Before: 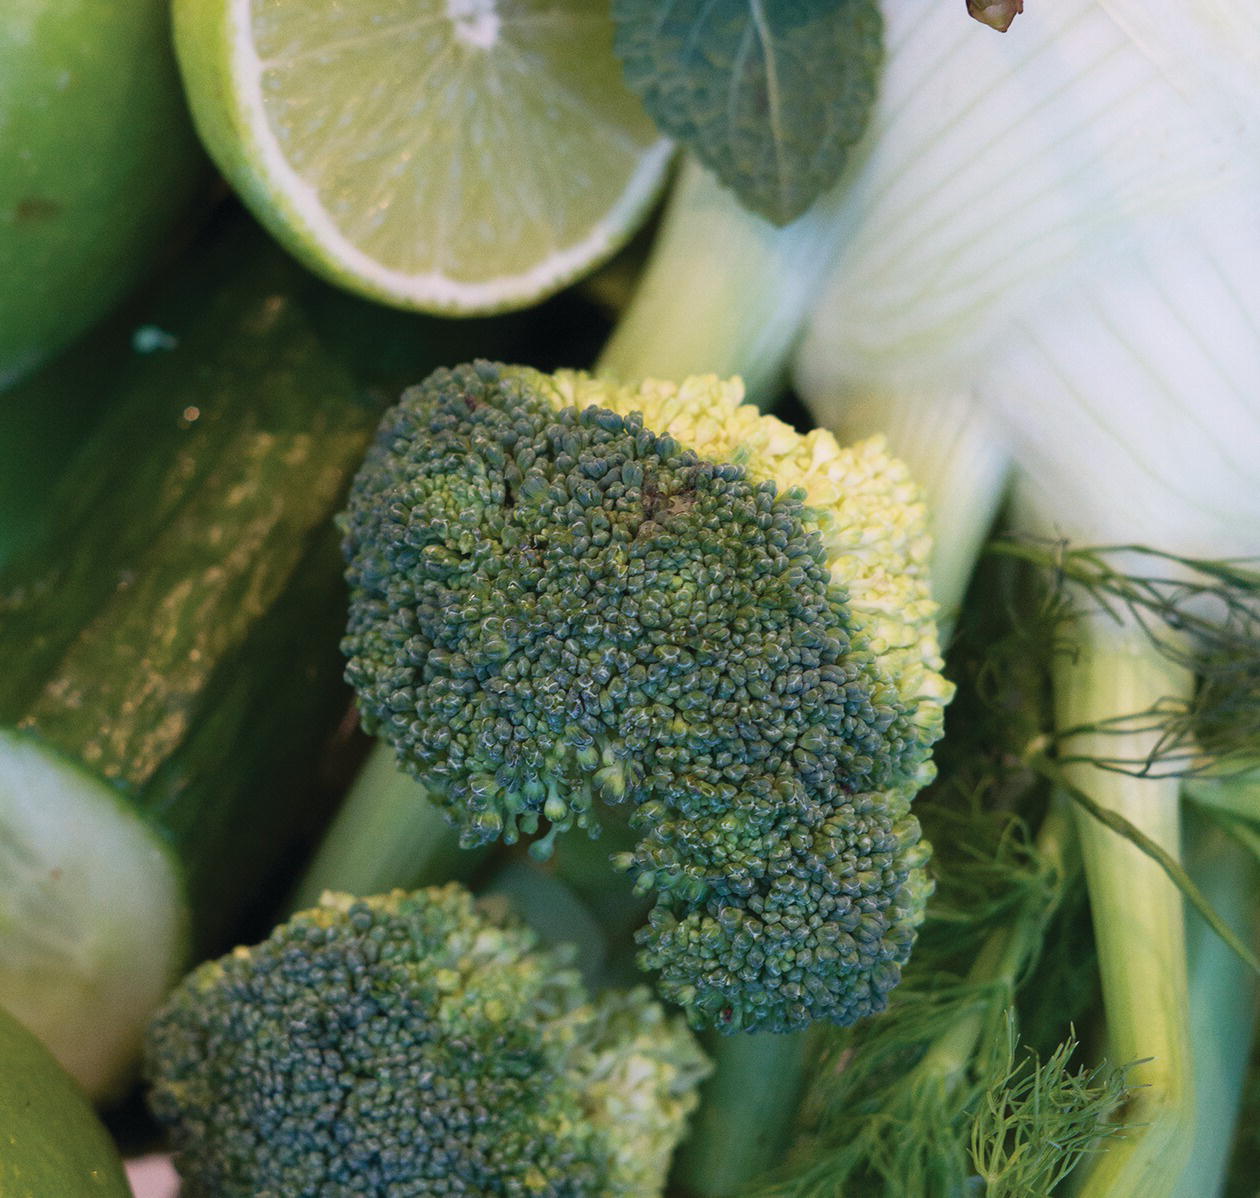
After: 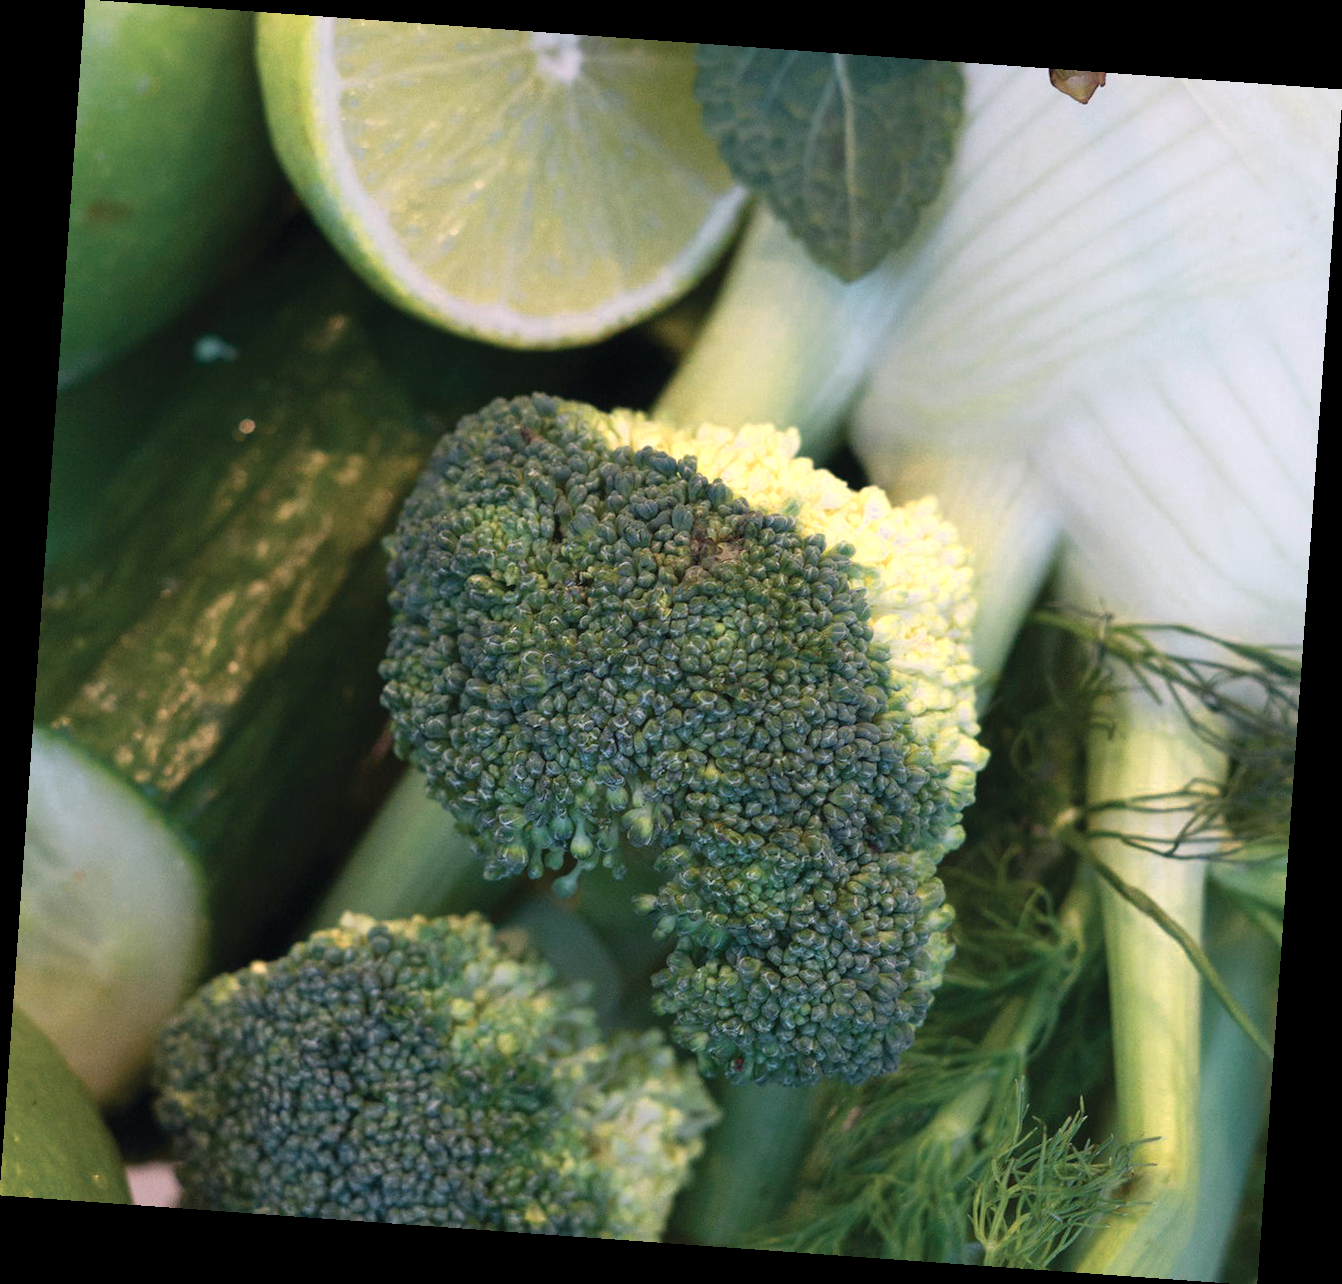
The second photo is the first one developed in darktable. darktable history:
color zones: curves: ch0 [(0.018, 0.548) (0.224, 0.64) (0.425, 0.447) (0.675, 0.575) (0.732, 0.579)]; ch1 [(0.066, 0.487) (0.25, 0.5) (0.404, 0.43) (0.75, 0.421) (0.956, 0.421)]; ch2 [(0.044, 0.561) (0.215, 0.465) (0.399, 0.544) (0.465, 0.548) (0.614, 0.447) (0.724, 0.43) (0.882, 0.623) (0.956, 0.632)]
rotate and perspective: rotation 4.1°, automatic cropping off
